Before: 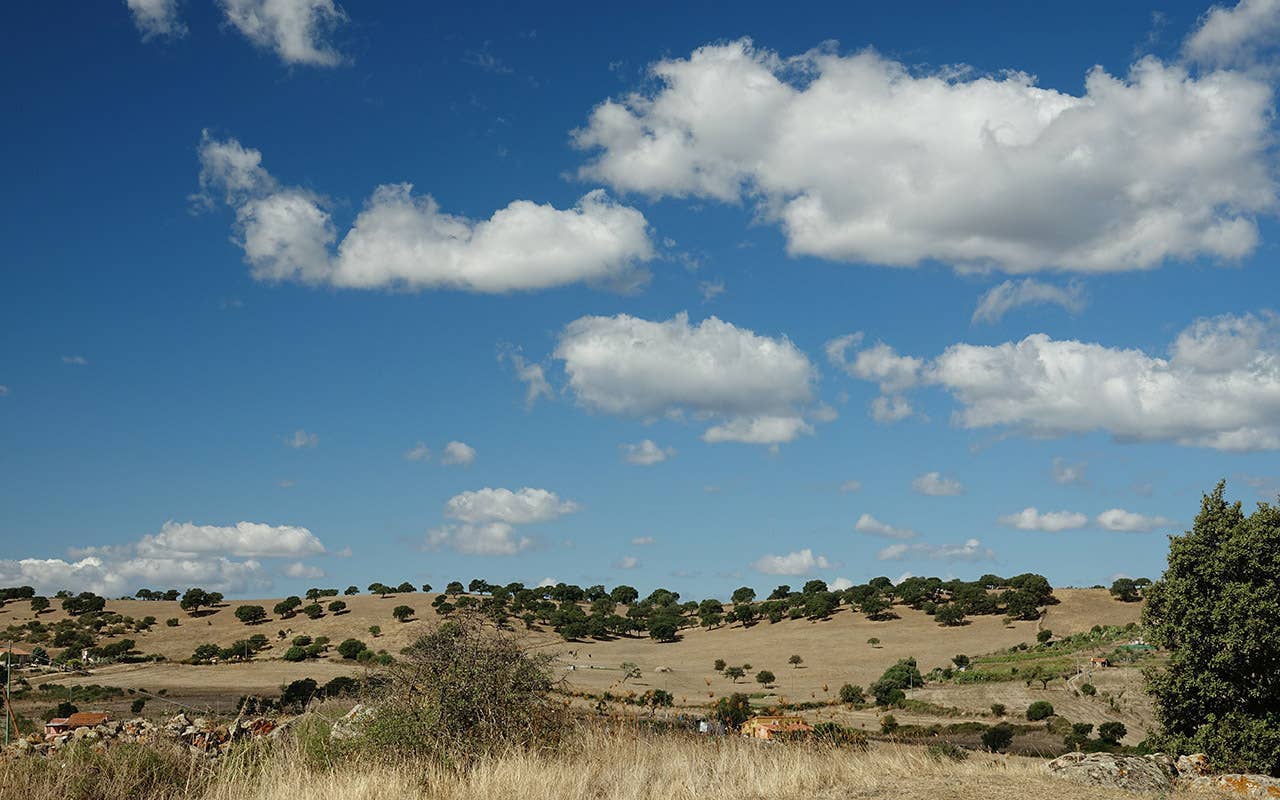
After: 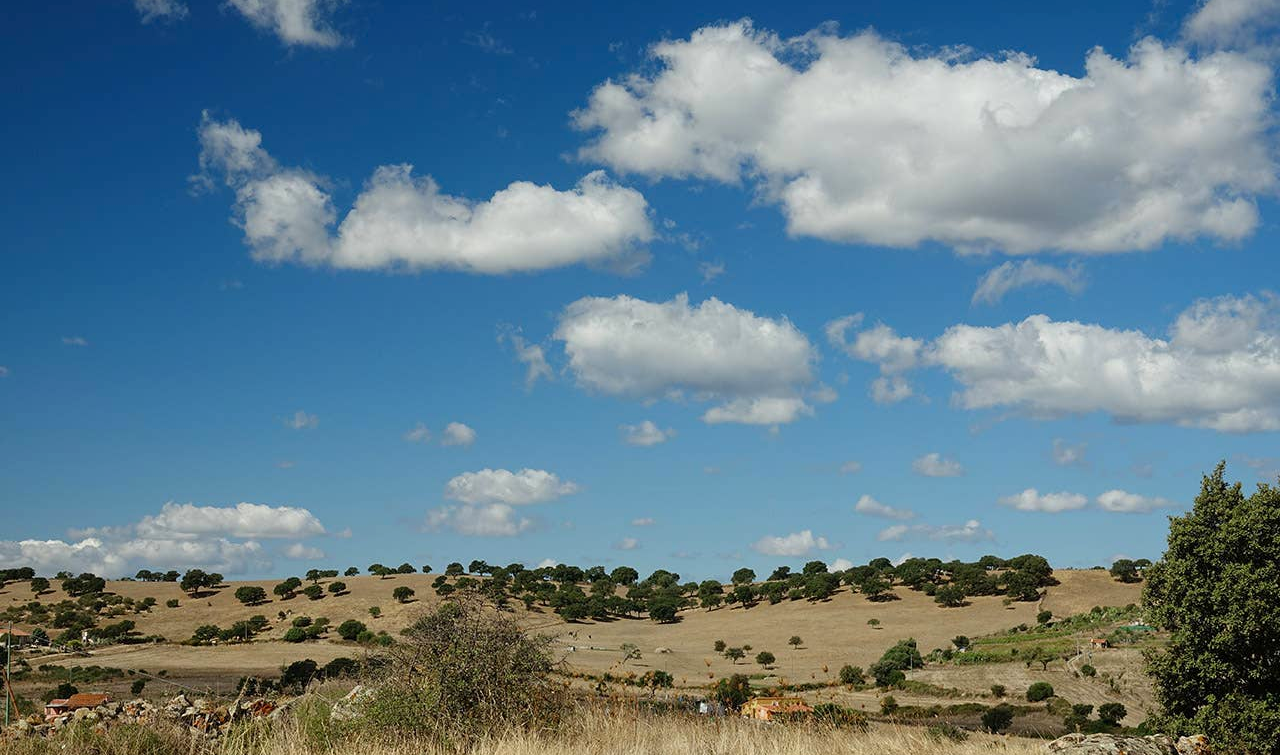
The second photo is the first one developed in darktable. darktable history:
contrast brightness saturation: saturation 0.1
crop and rotate: top 2.477%, bottom 3.089%
